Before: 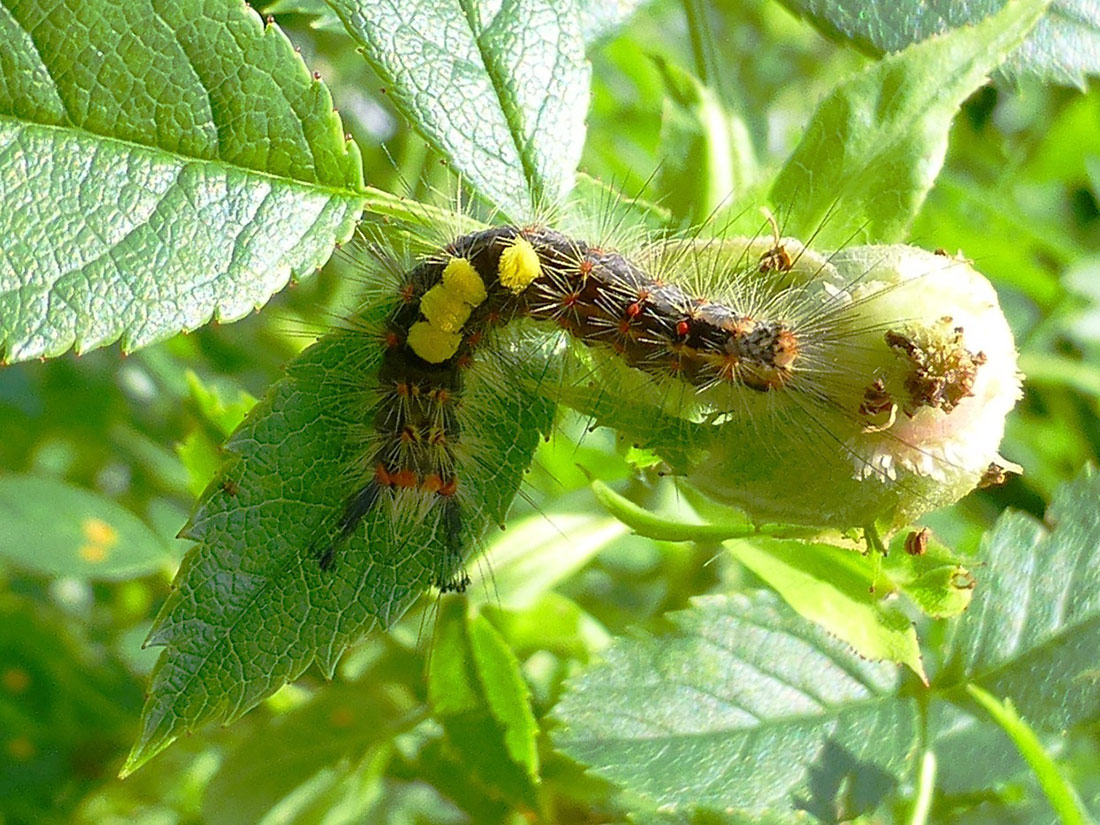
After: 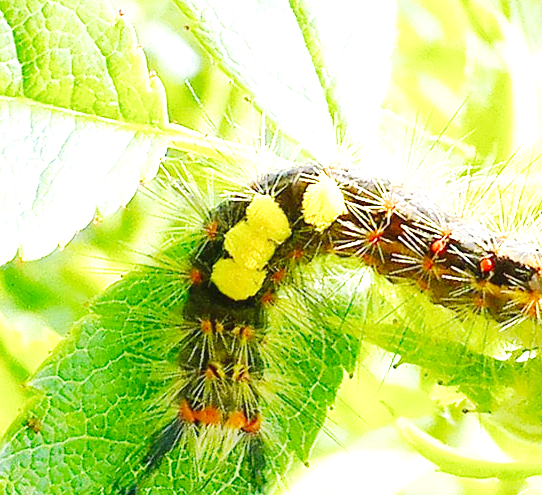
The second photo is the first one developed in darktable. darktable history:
crop: left 17.835%, top 7.675%, right 32.881%, bottom 32.213%
exposure: black level correction 0, exposure 1.35 EV, compensate exposure bias true, compensate highlight preservation false
base curve: curves: ch0 [(0, 0) (0.028, 0.03) (0.121, 0.232) (0.46, 0.748) (0.859, 0.968) (1, 1)], preserve colors none
